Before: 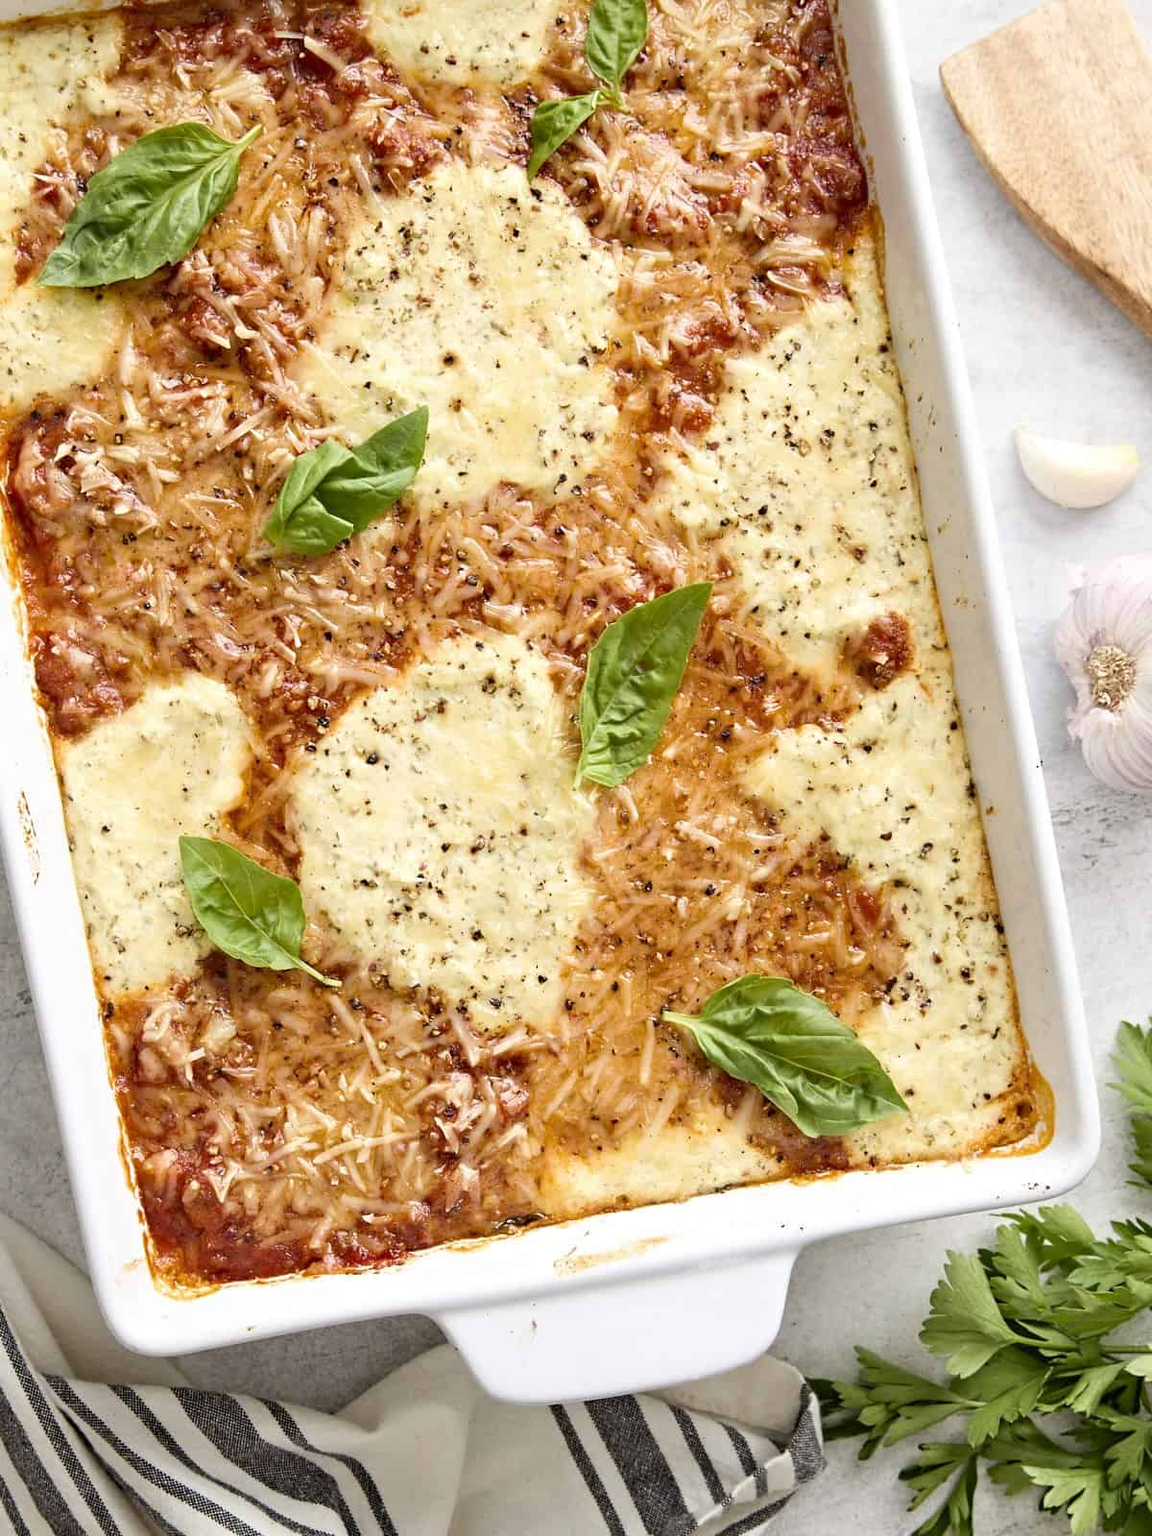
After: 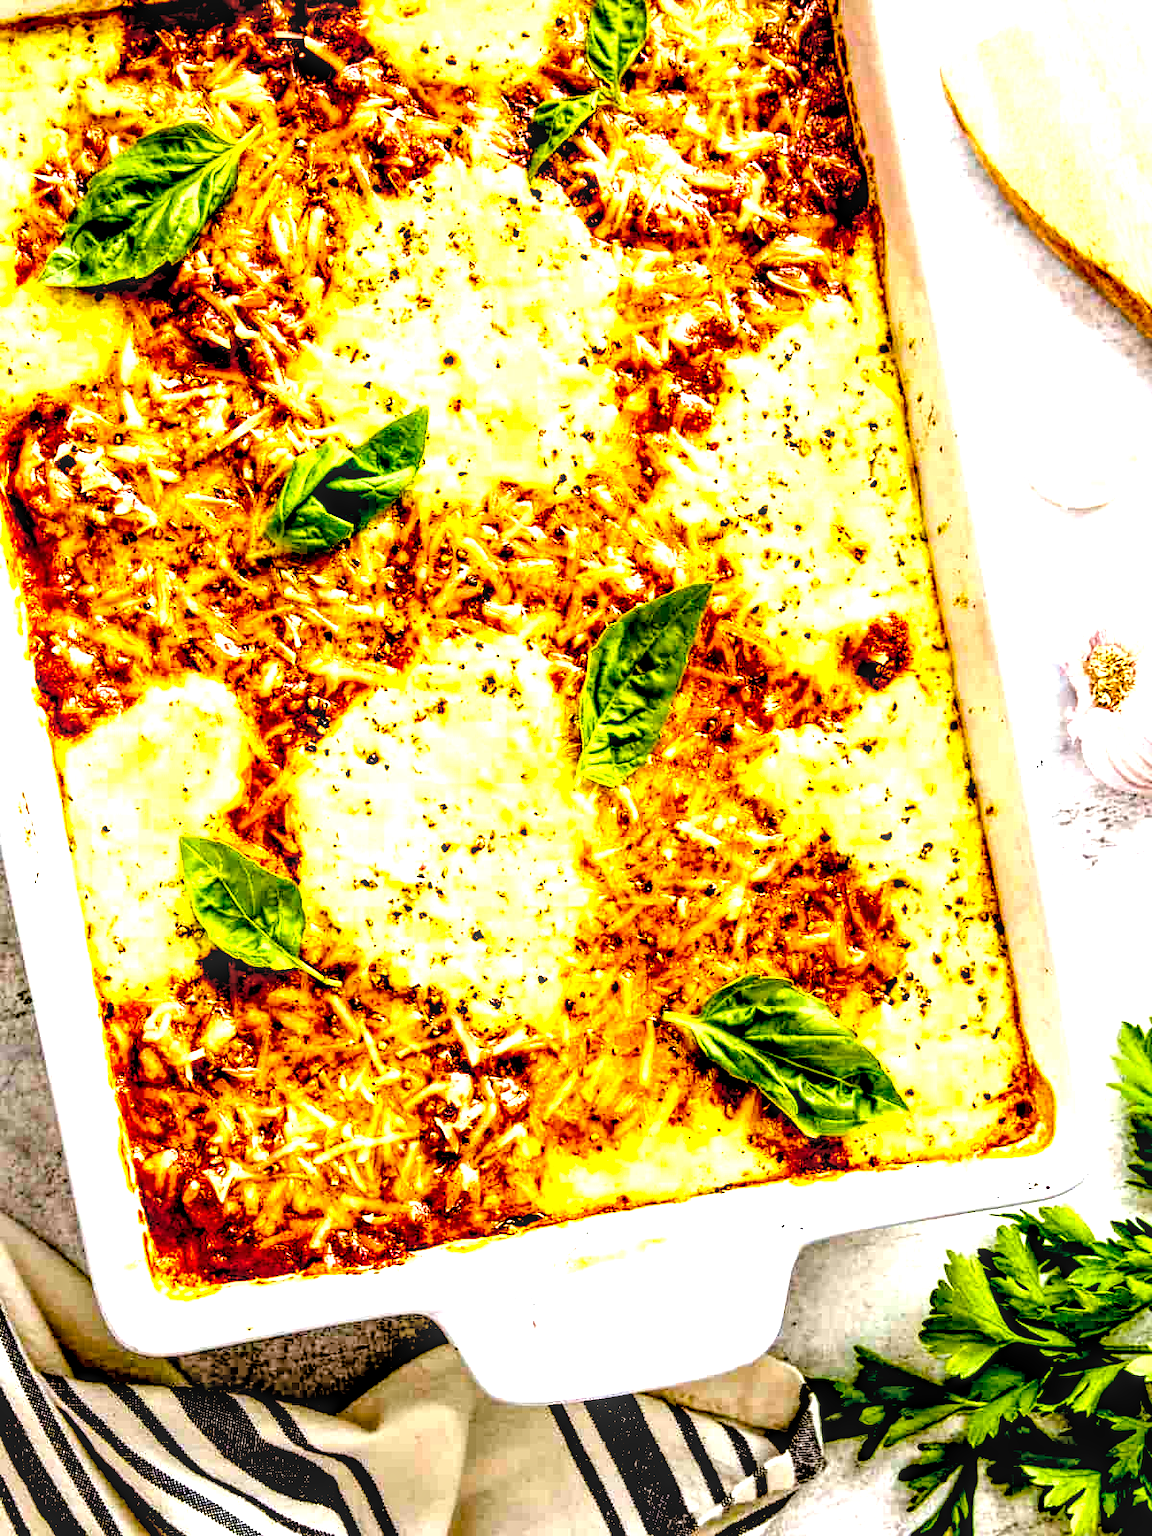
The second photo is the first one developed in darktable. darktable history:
local contrast: highlights 10%, shadows 38%, detail 184%, midtone range 0.466
color balance rgb: perceptual saturation grading › global saturation 25.722%, global vibrance 40.496%
exposure: black level correction 0.099, exposure -0.088 EV, compensate exposure bias true, compensate highlight preservation false
tone equalizer: -8 EV -1.11 EV, -7 EV -1.01 EV, -6 EV -0.881 EV, -5 EV -0.552 EV, -3 EV 0.608 EV, -2 EV 0.884 EV, -1 EV 1 EV, +0 EV 1.07 EV
levels: levels [0.062, 0.494, 0.925]
